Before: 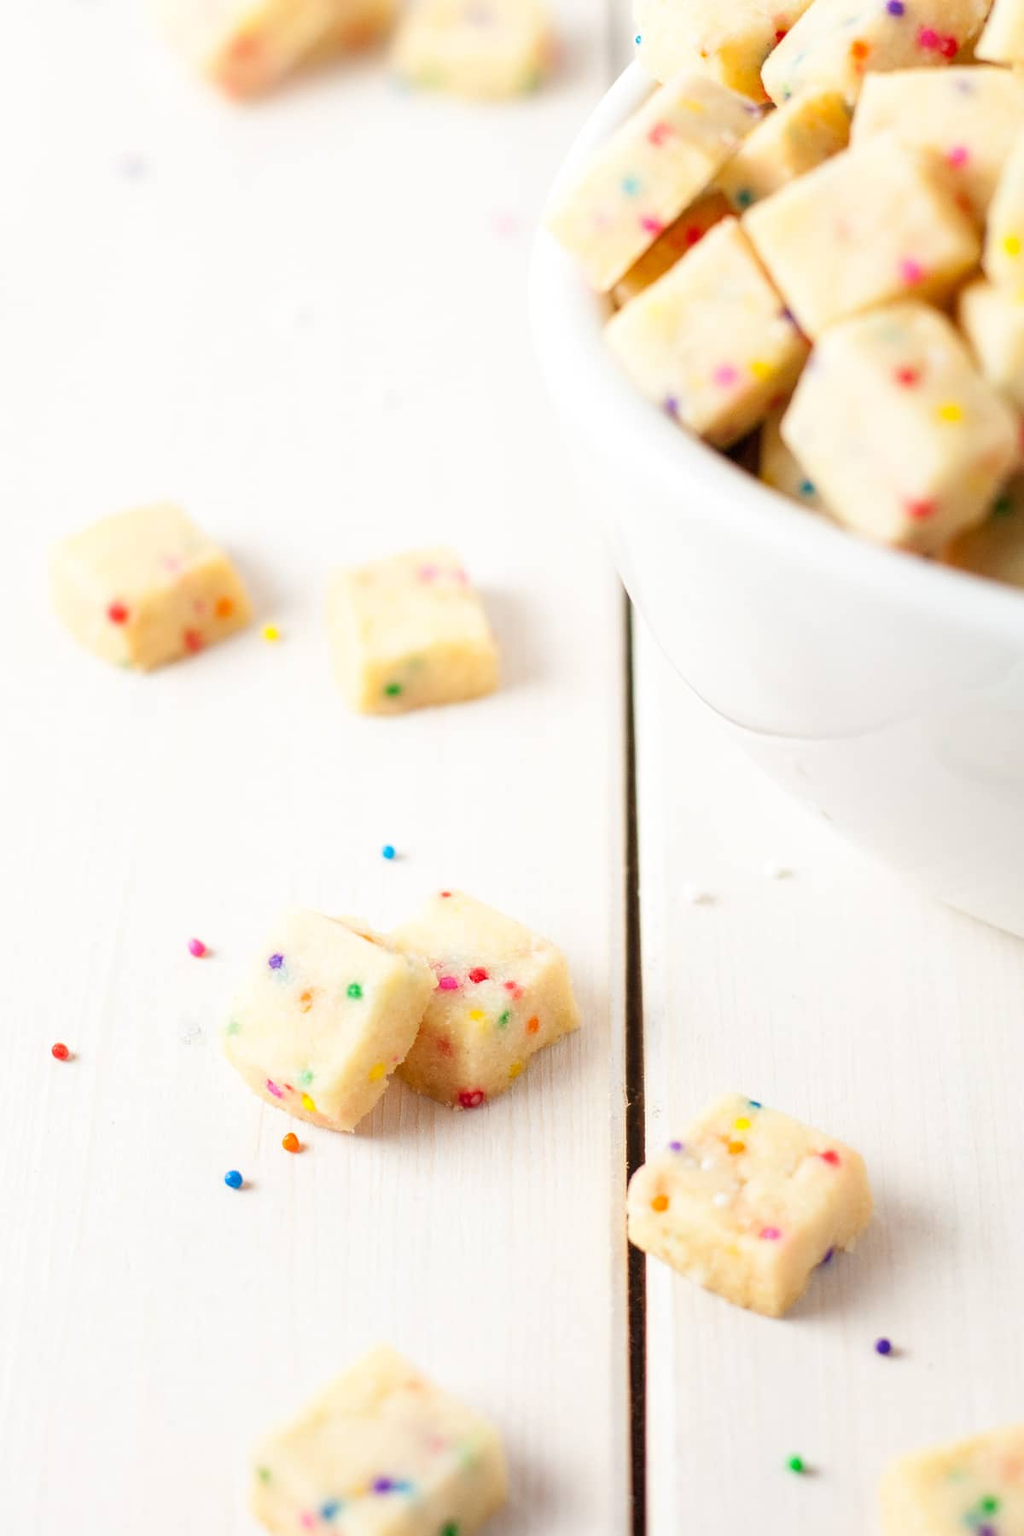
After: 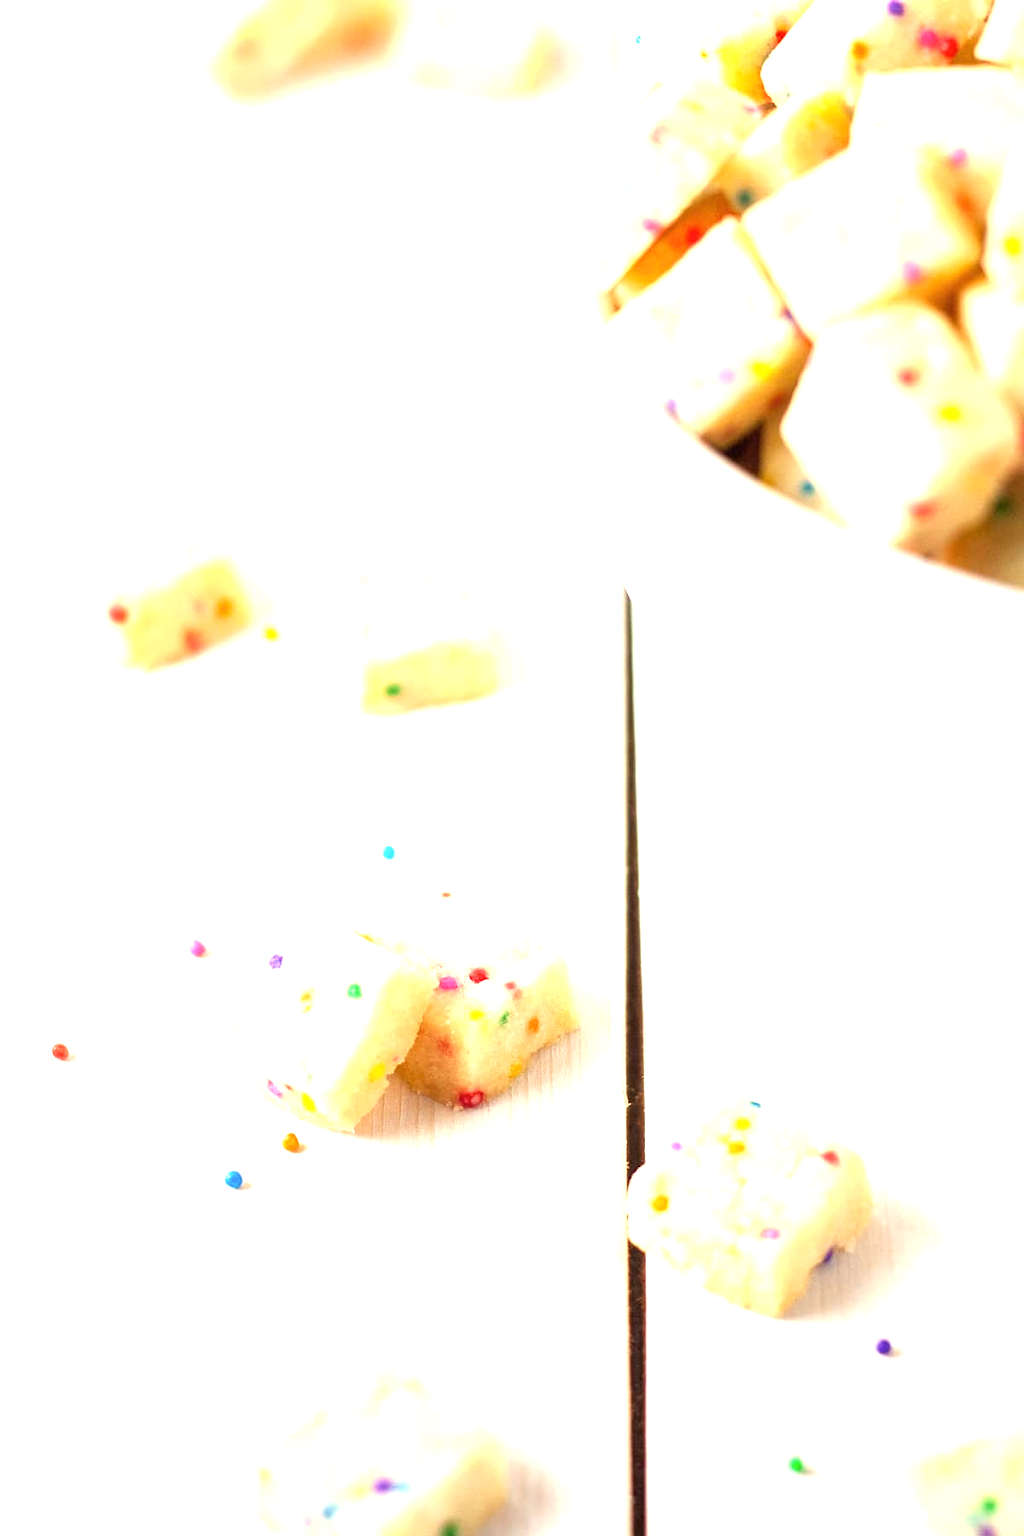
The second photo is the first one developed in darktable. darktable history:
exposure: exposure 1 EV, compensate highlight preservation false
color correction: highlights a* -0.95, highlights b* 4.5, shadows a* 3.55
contrast brightness saturation: saturation -0.05
